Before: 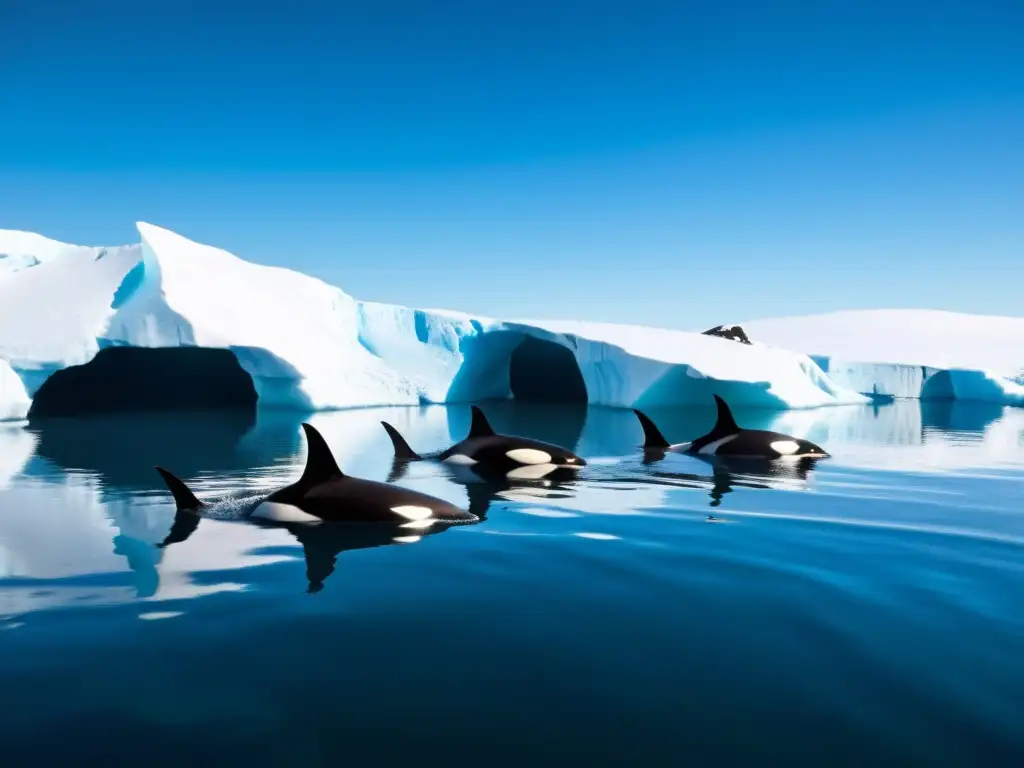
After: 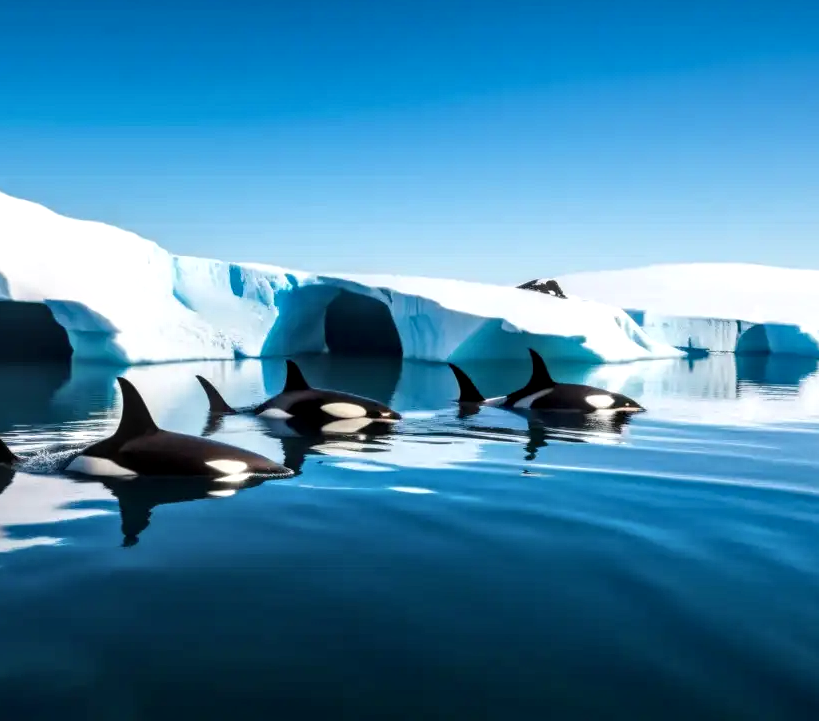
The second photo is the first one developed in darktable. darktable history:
crop and rotate: left 18.161%, top 5.995%, right 1.856%
local contrast: detail 142%
